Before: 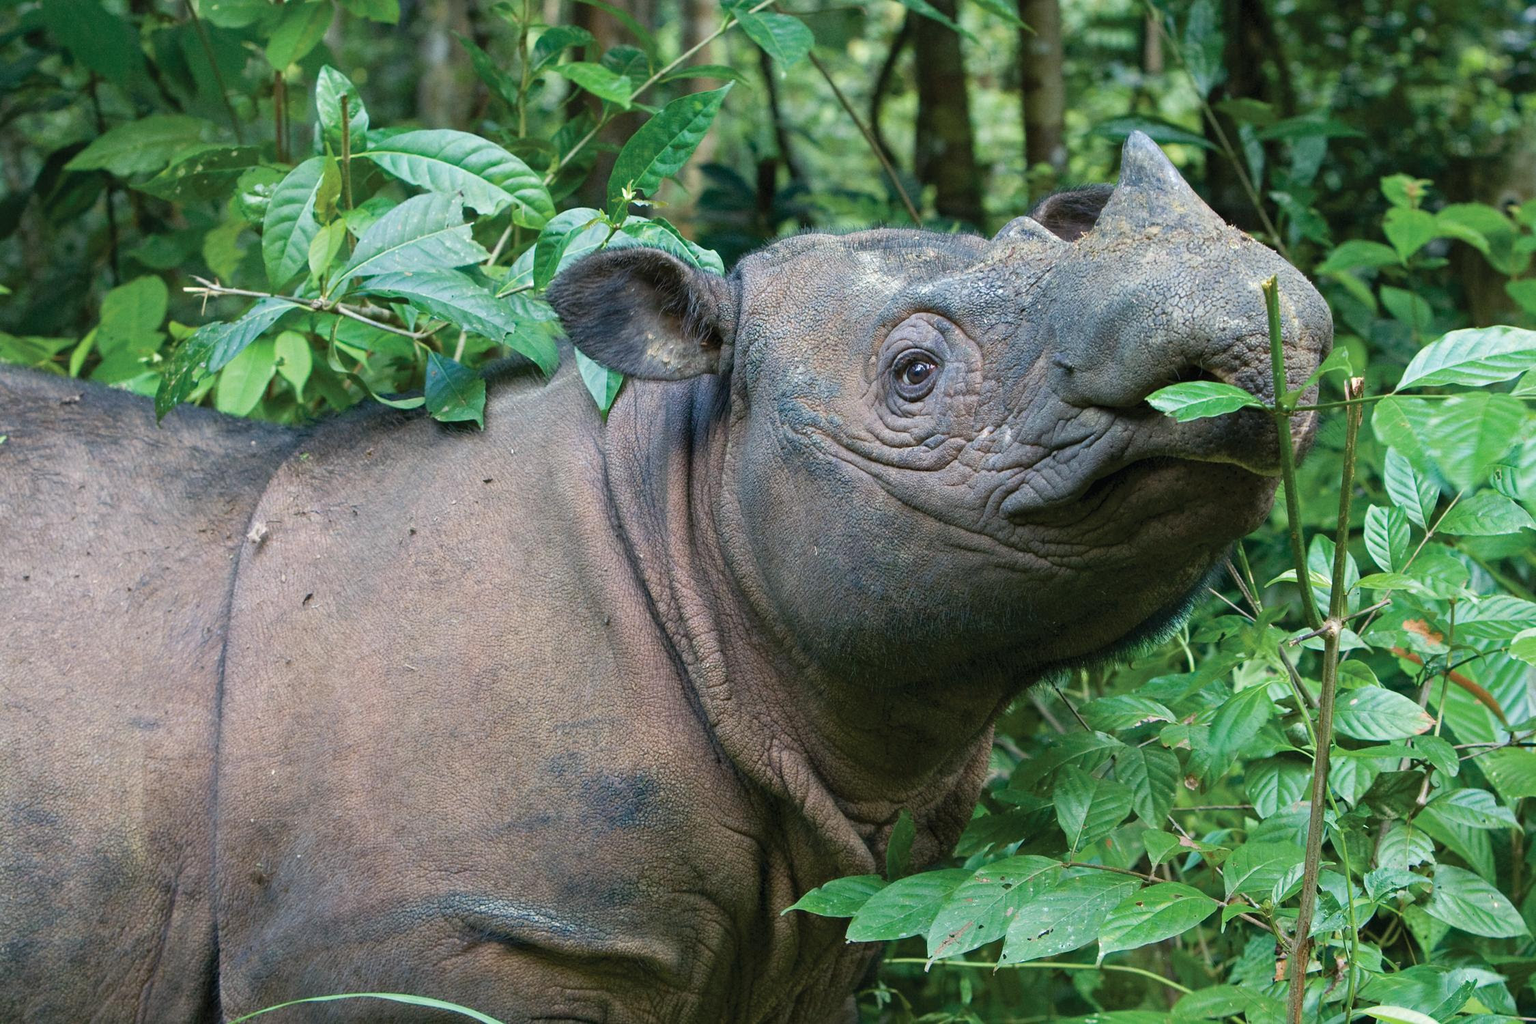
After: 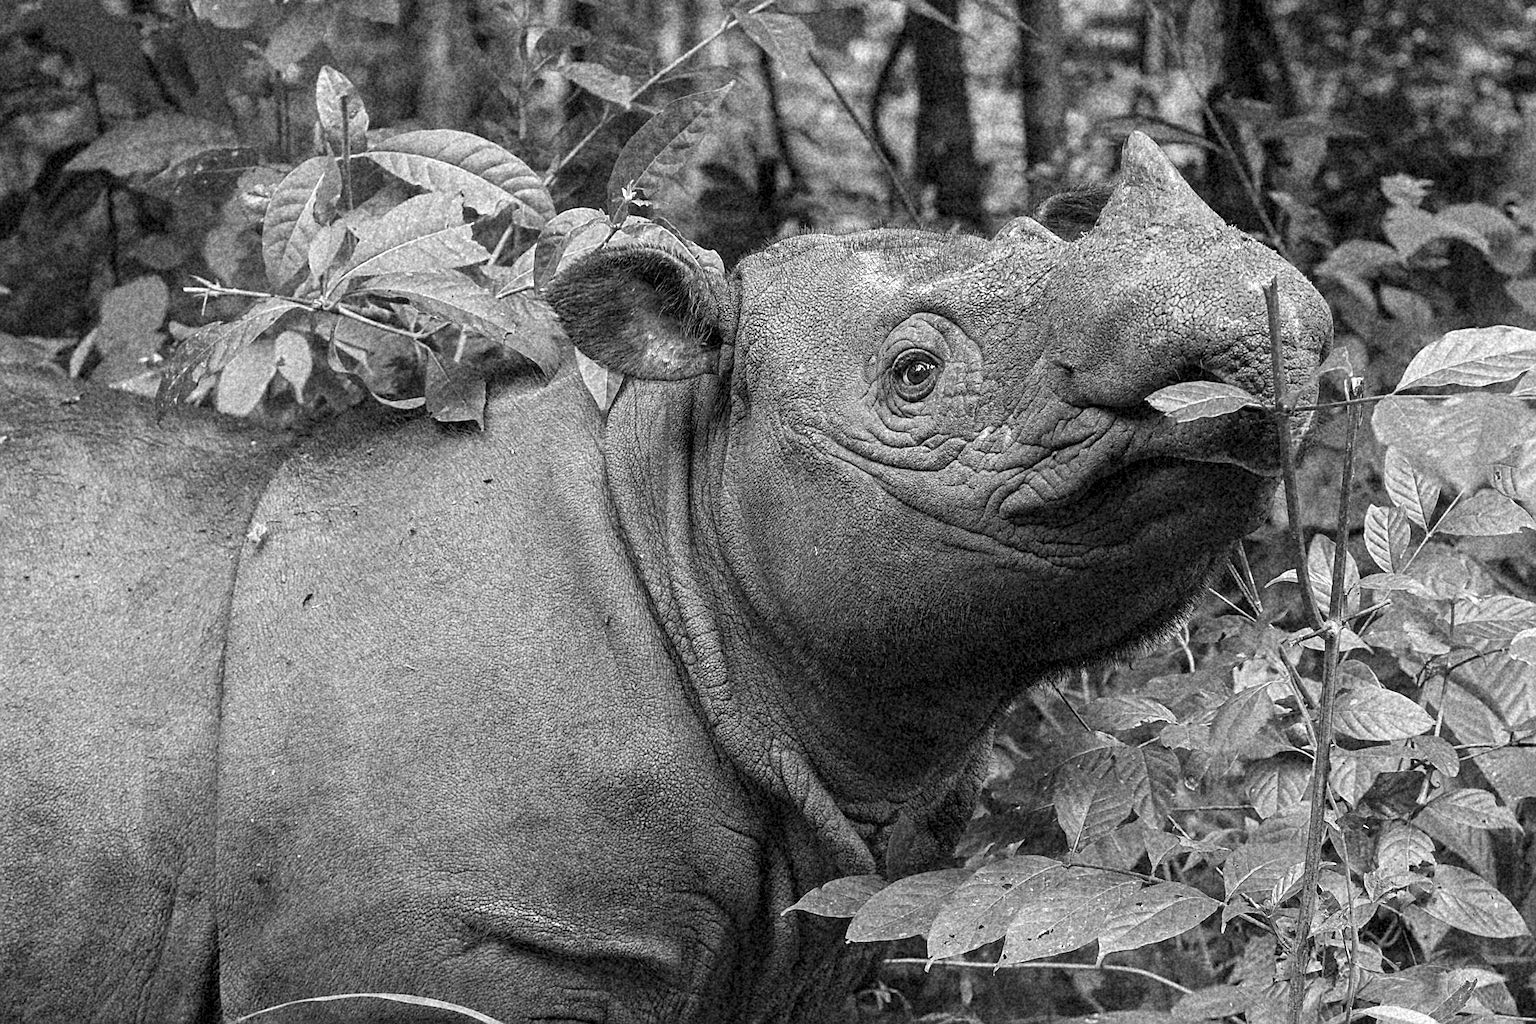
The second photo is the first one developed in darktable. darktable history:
sharpen: amount 0.75
monochrome: a 16.01, b -2.65, highlights 0.52
grain: coarseness 46.9 ISO, strength 50.21%, mid-tones bias 0%
local contrast: on, module defaults
